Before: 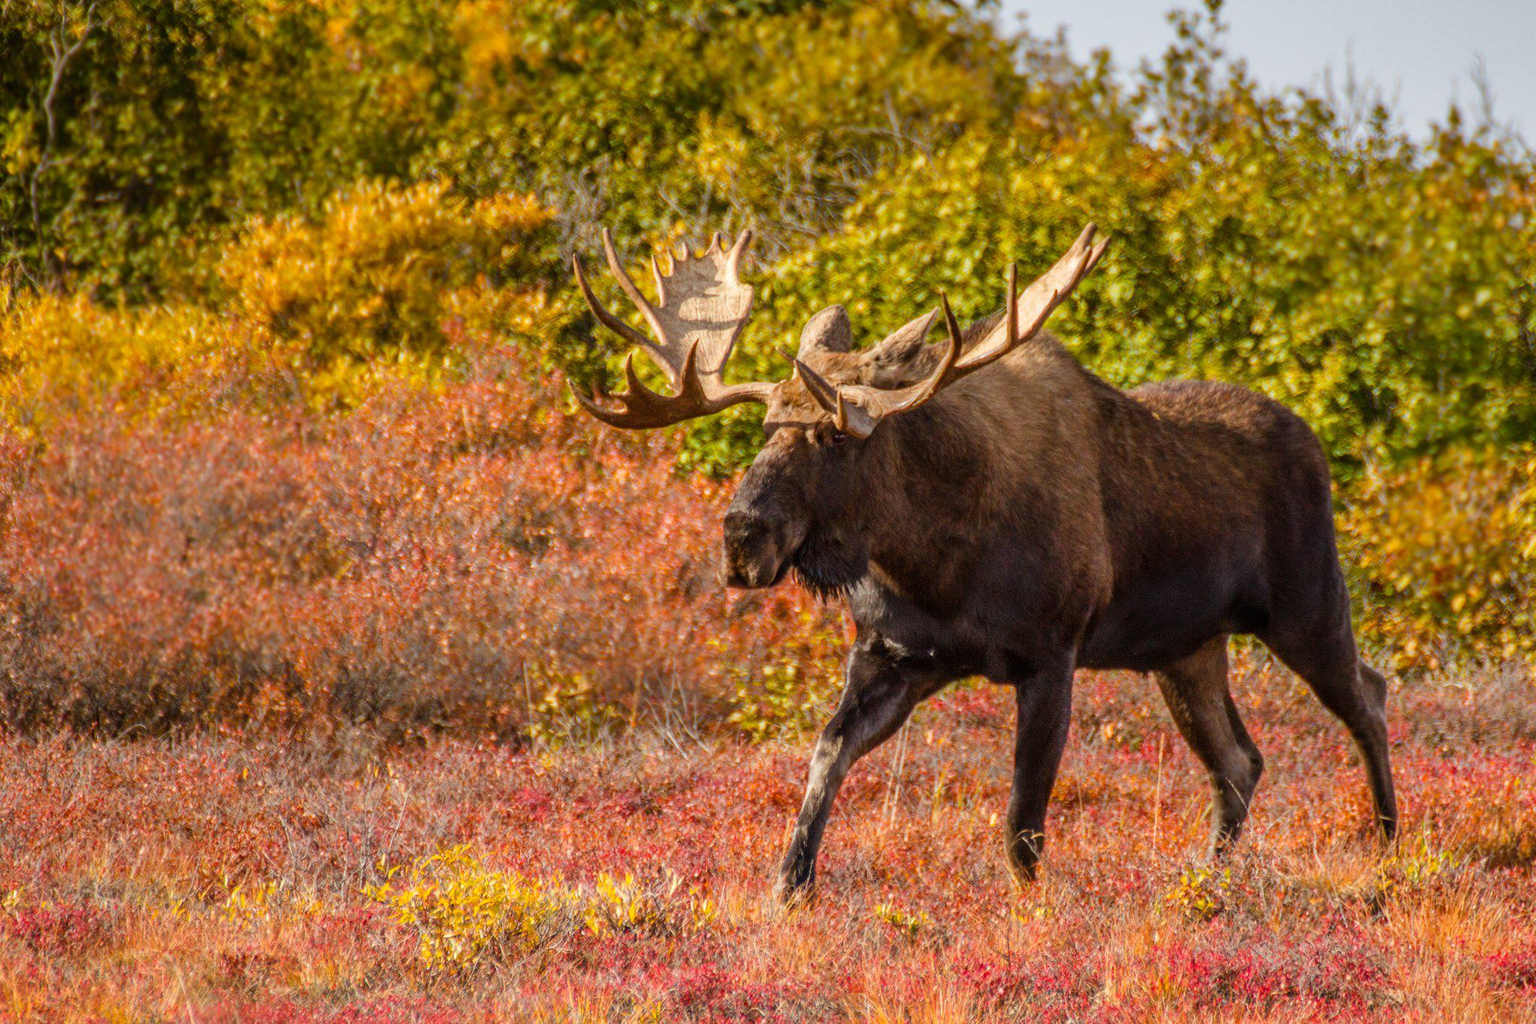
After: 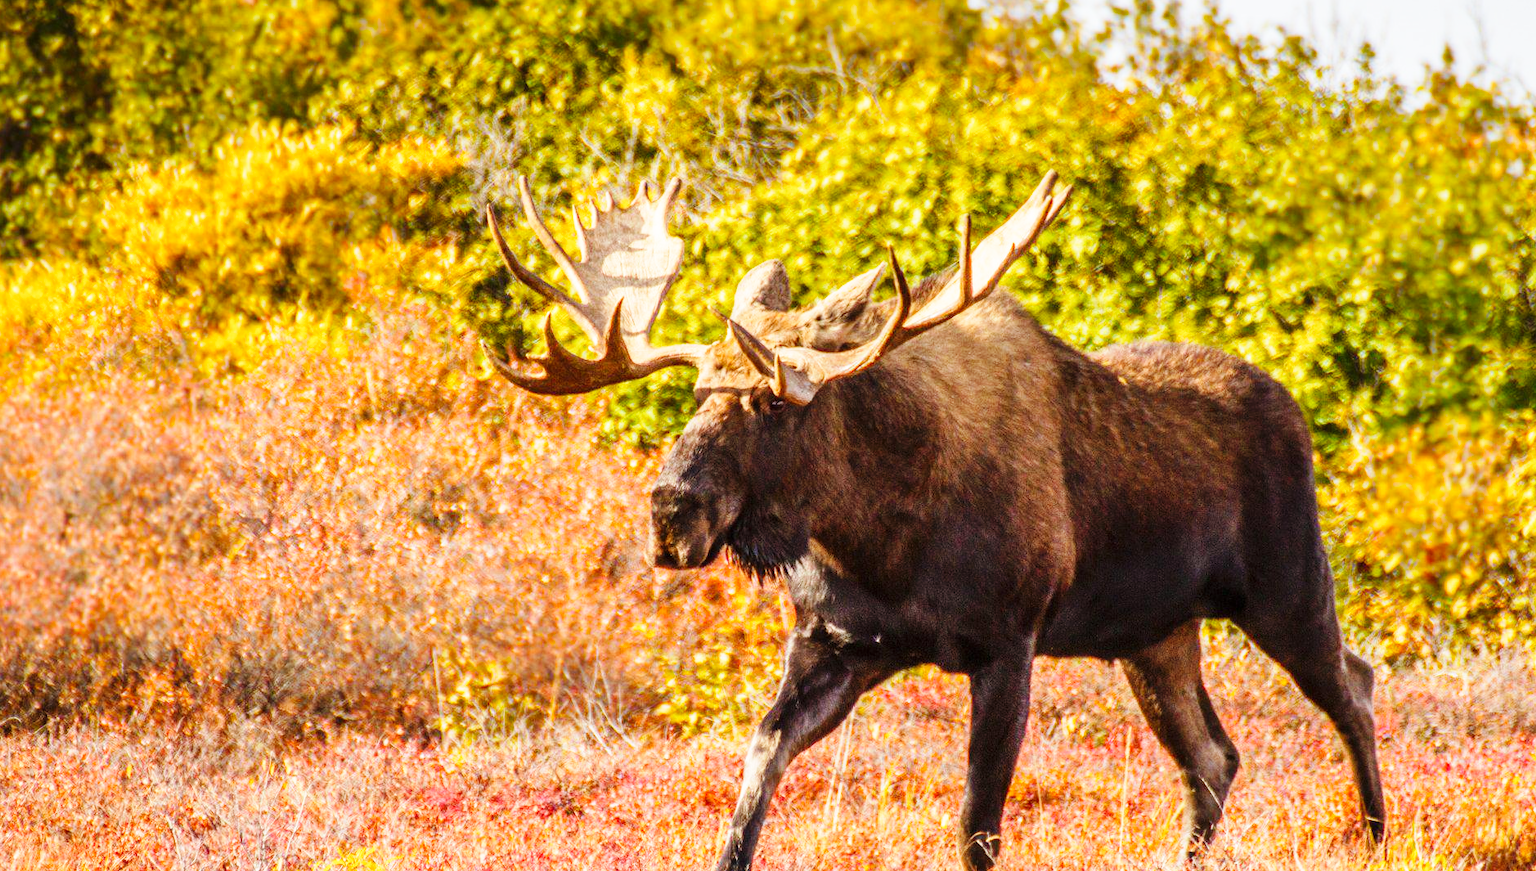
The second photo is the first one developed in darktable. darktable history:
crop: left 8.291%, top 6.561%, bottom 15.379%
base curve: curves: ch0 [(0, 0) (0.018, 0.026) (0.143, 0.37) (0.33, 0.731) (0.458, 0.853) (0.735, 0.965) (0.905, 0.986) (1, 1)], preserve colors none
